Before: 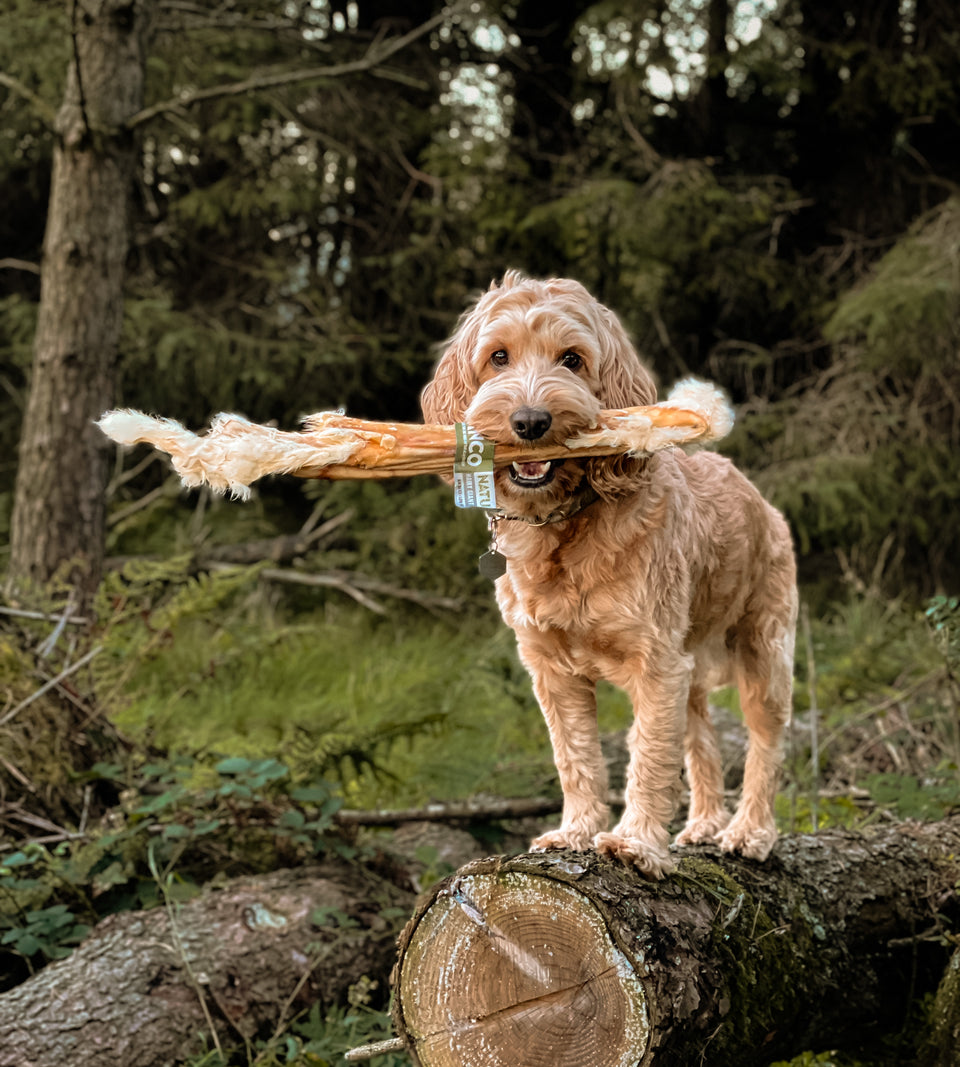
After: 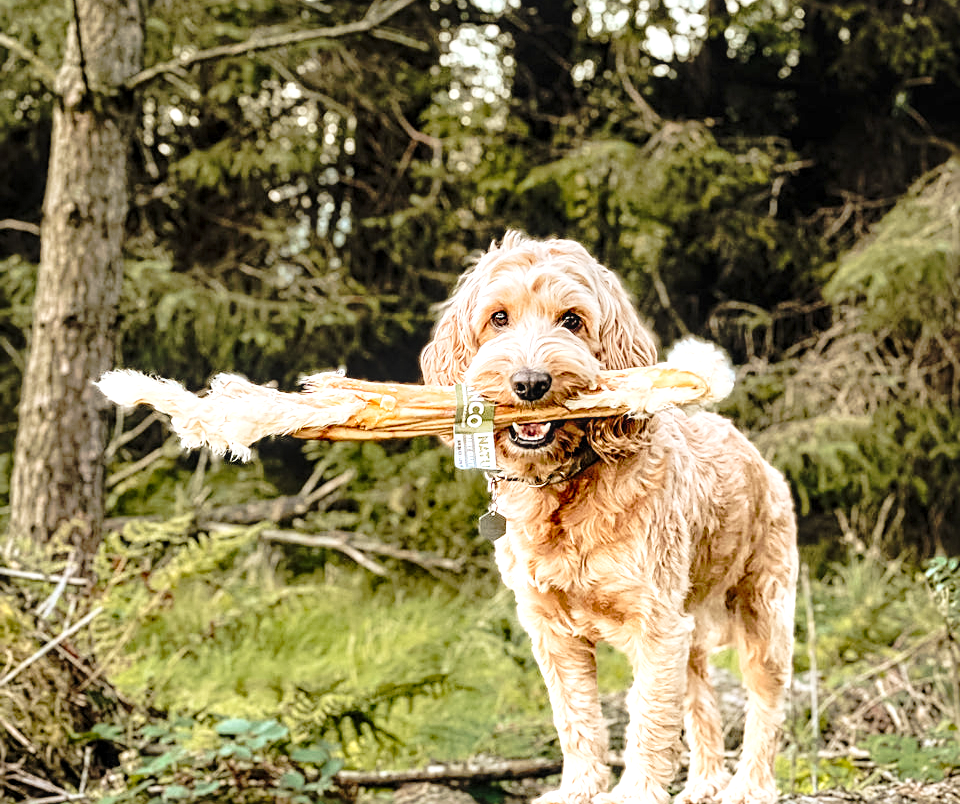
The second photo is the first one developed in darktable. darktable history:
tone curve: curves: ch0 [(0, 0) (0.168, 0.142) (0.359, 0.44) (0.469, 0.544) (0.634, 0.722) (0.858, 0.903) (1, 0.968)]; ch1 [(0, 0) (0.437, 0.453) (0.472, 0.47) (0.502, 0.502) (0.54, 0.534) (0.57, 0.592) (0.618, 0.66) (0.699, 0.749) (0.859, 0.919) (1, 1)]; ch2 [(0, 0) (0.33, 0.301) (0.421, 0.443) (0.476, 0.498) (0.505, 0.503) (0.547, 0.557) (0.586, 0.634) (0.608, 0.676) (1, 1)], preserve colors none
sharpen: on, module defaults
crop: top 3.67%, bottom 20.909%
exposure: exposure 1.236 EV, compensate highlight preservation false
local contrast: on, module defaults
